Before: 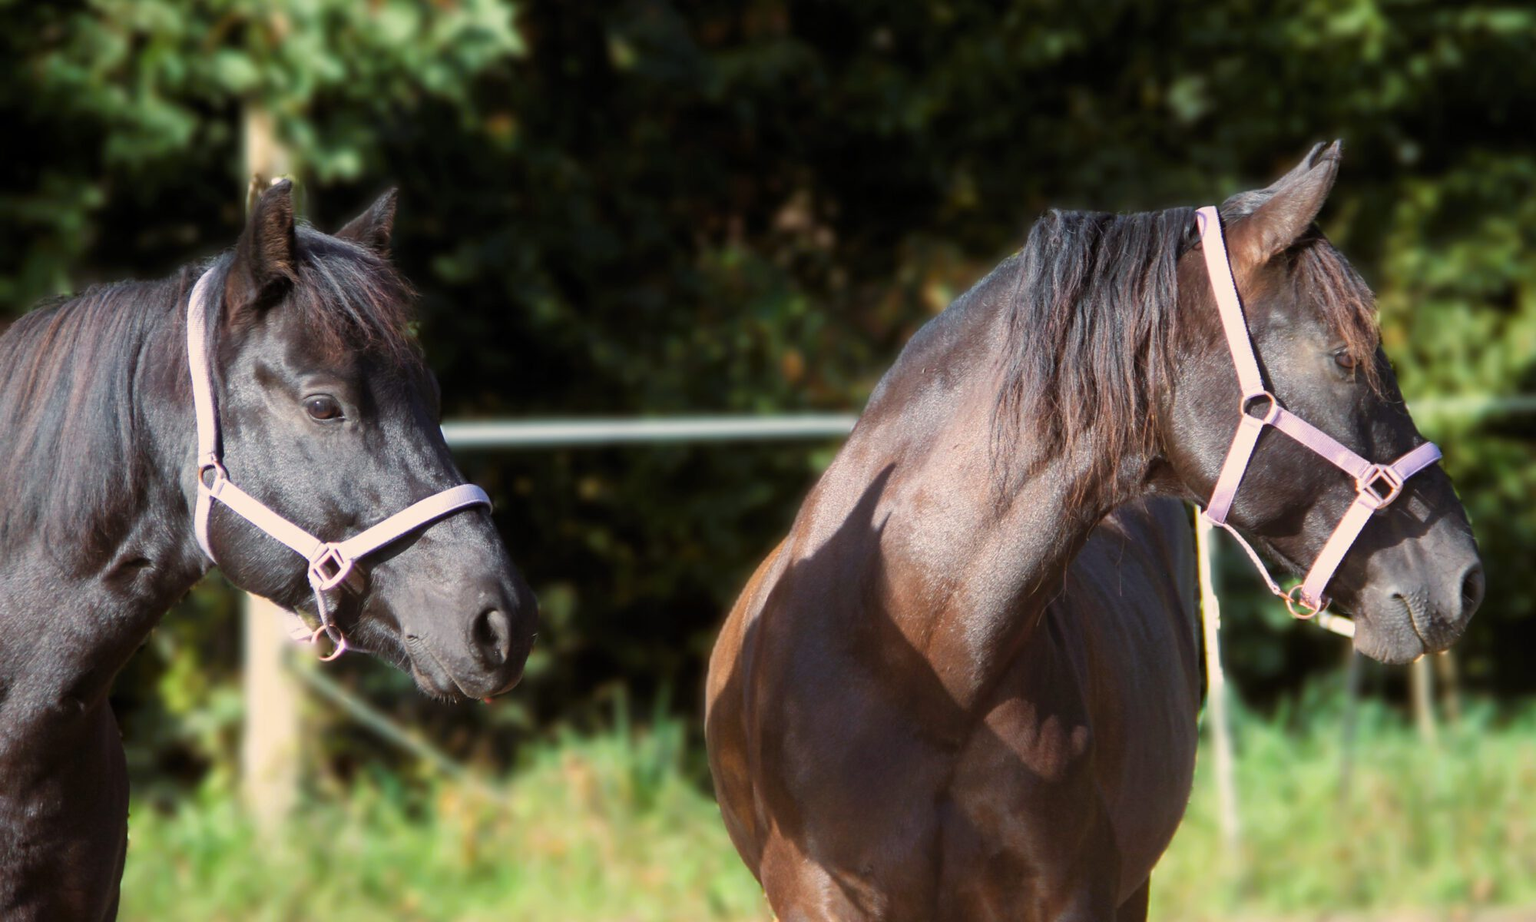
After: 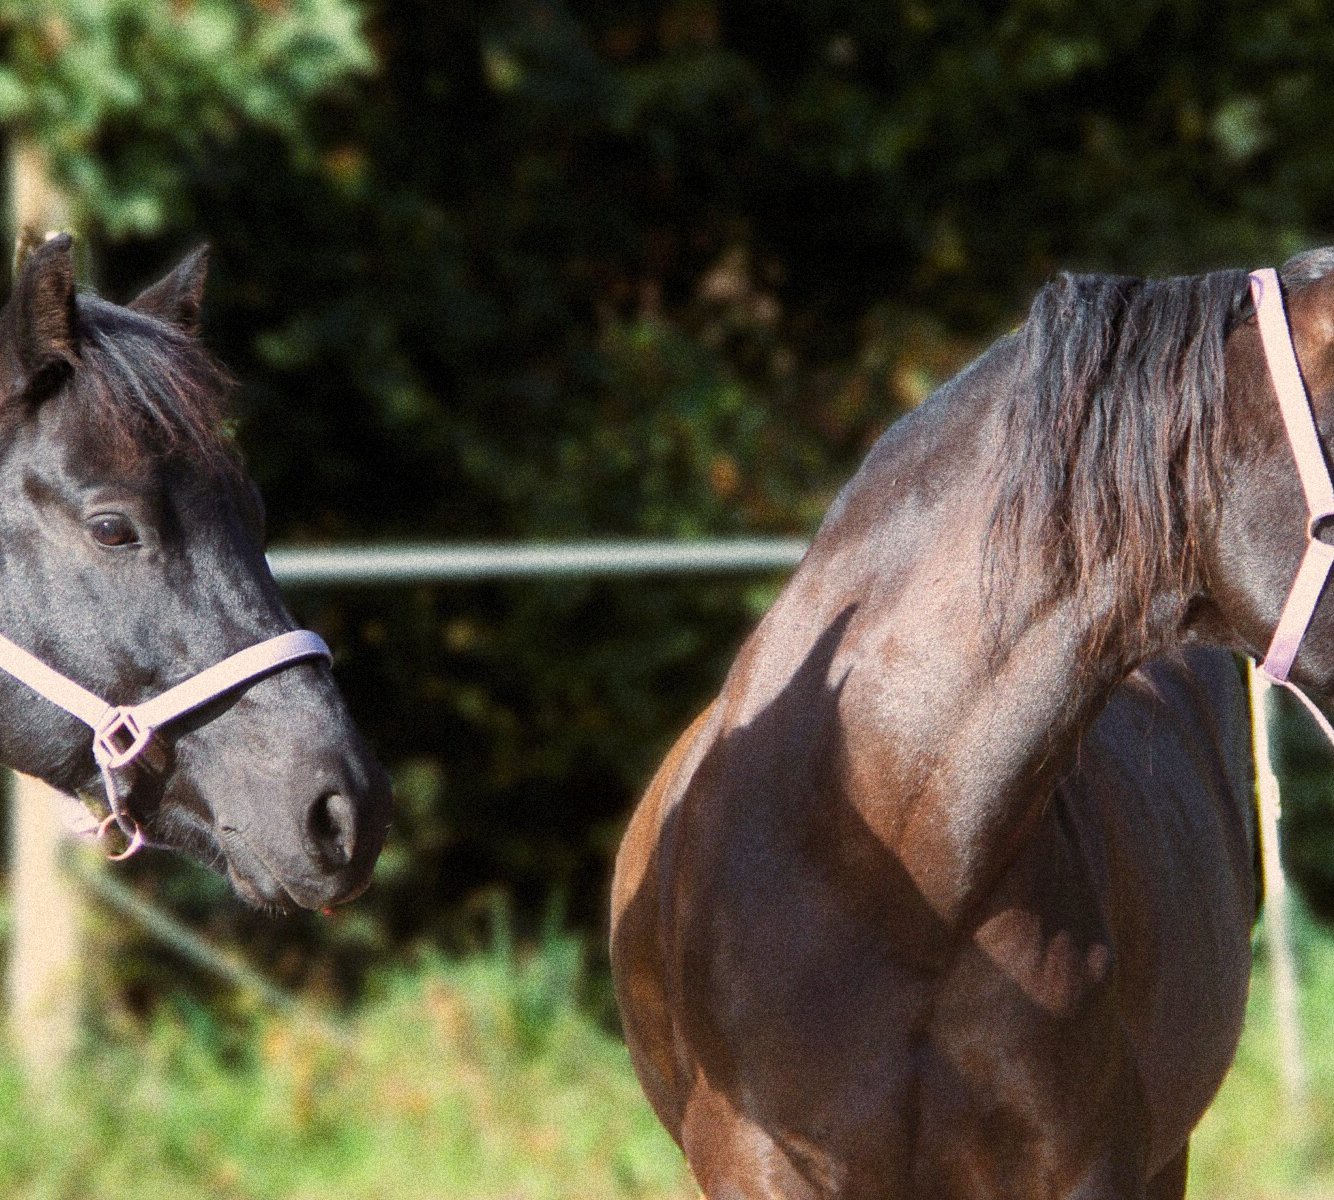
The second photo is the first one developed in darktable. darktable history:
grain: coarseness 14.49 ISO, strength 48.04%, mid-tones bias 35%
crop and rotate: left 15.446%, right 17.836%
